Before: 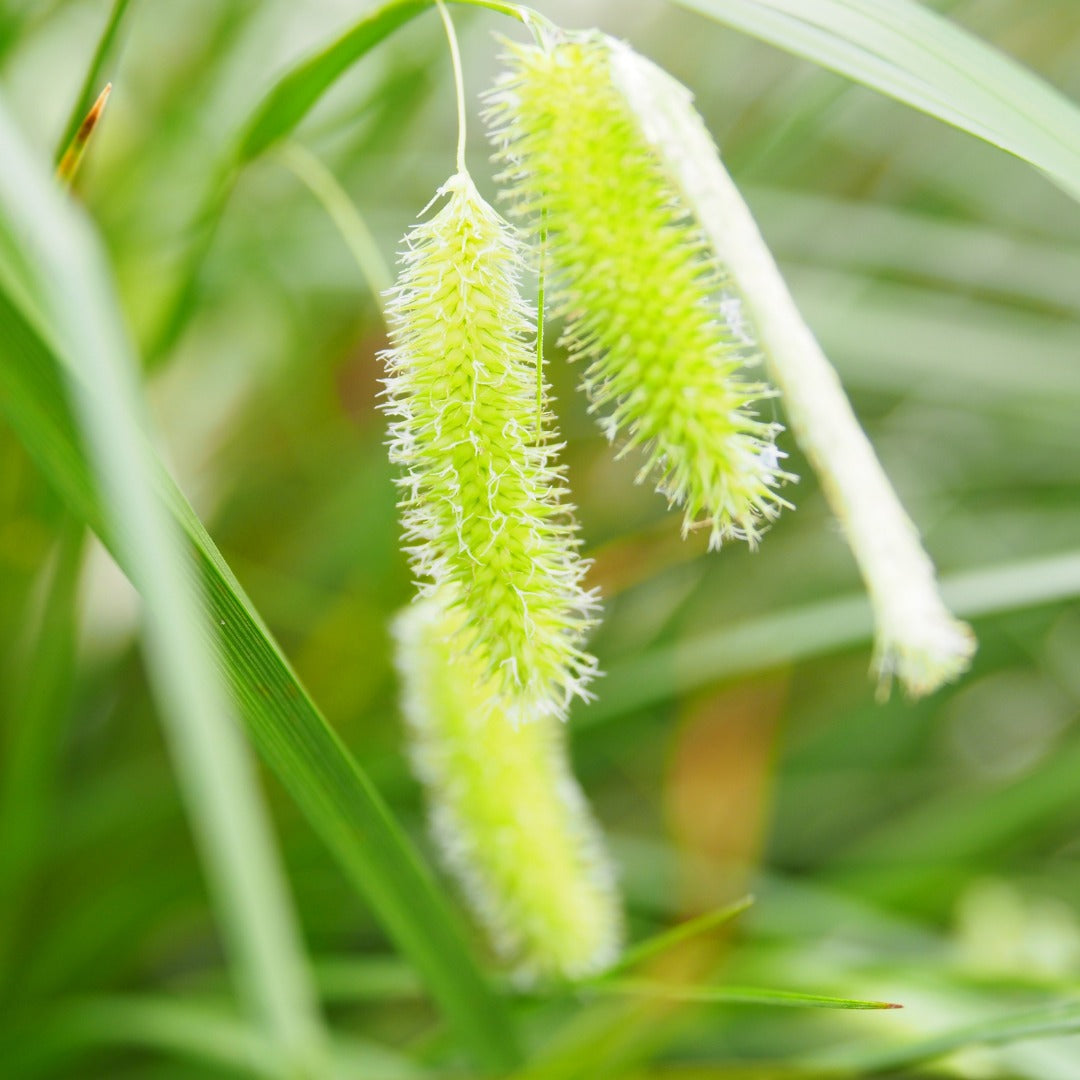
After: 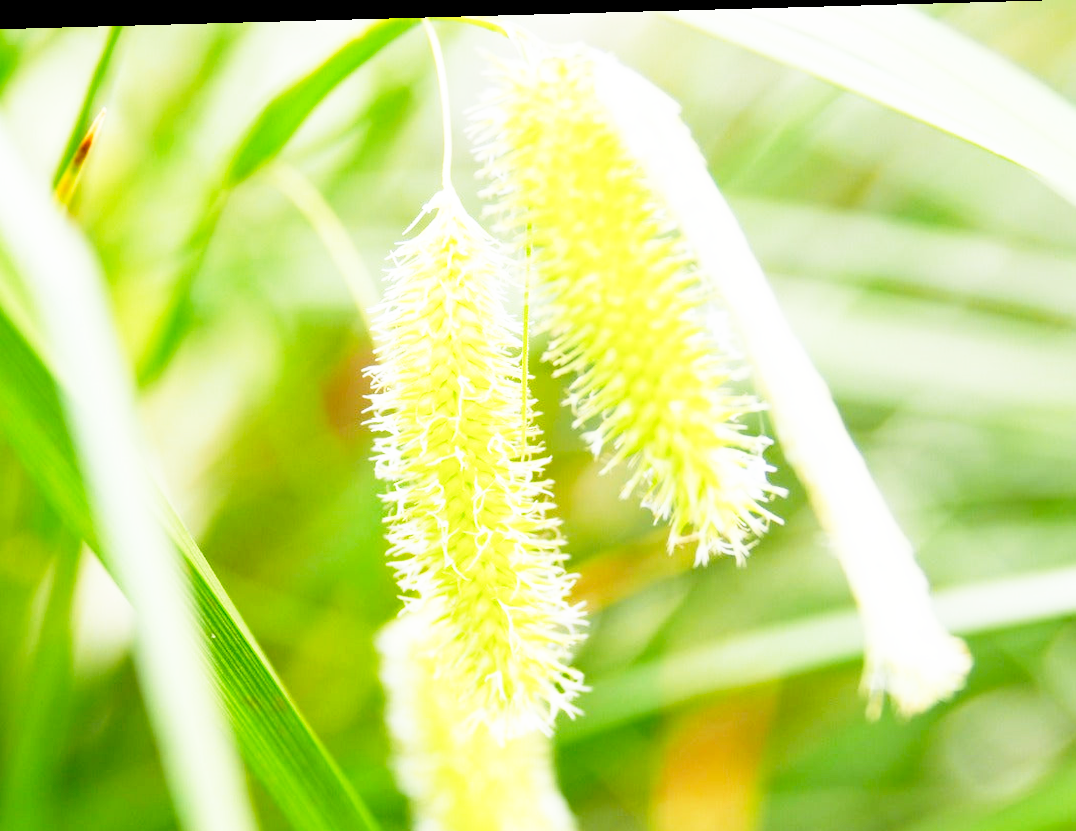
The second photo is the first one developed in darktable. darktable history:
rotate and perspective: lens shift (horizontal) -0.055, automatic cropping off
base curve: curves: ch0 [(0, 0) (0.026, 0.03) (0.109, 0.232) (0.351, 0.748) (0.669, 0.968) (1, 1)], preserve colors none
crop: bottom 24.967%
